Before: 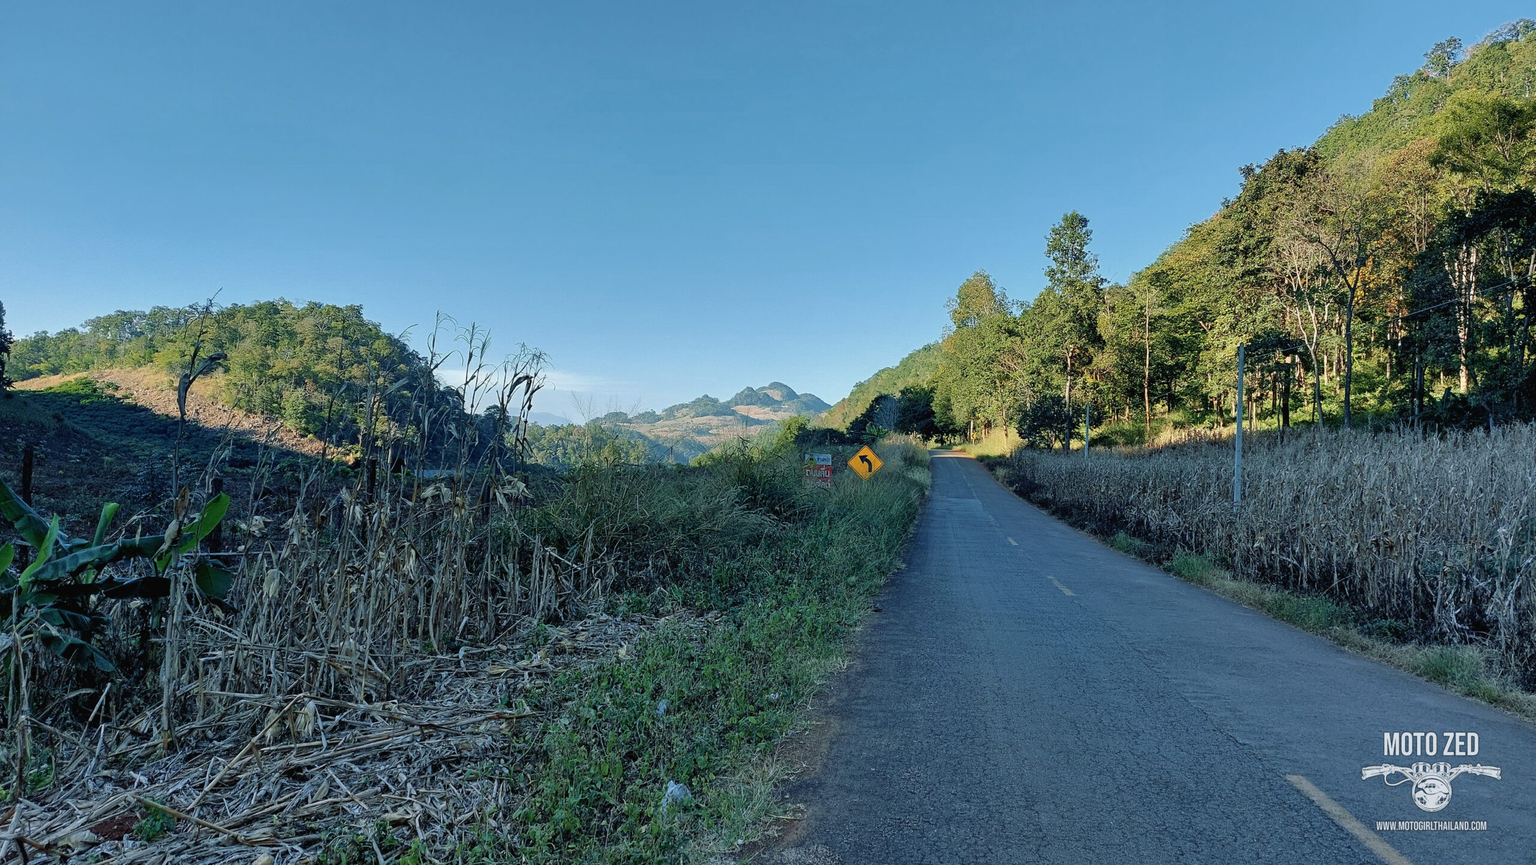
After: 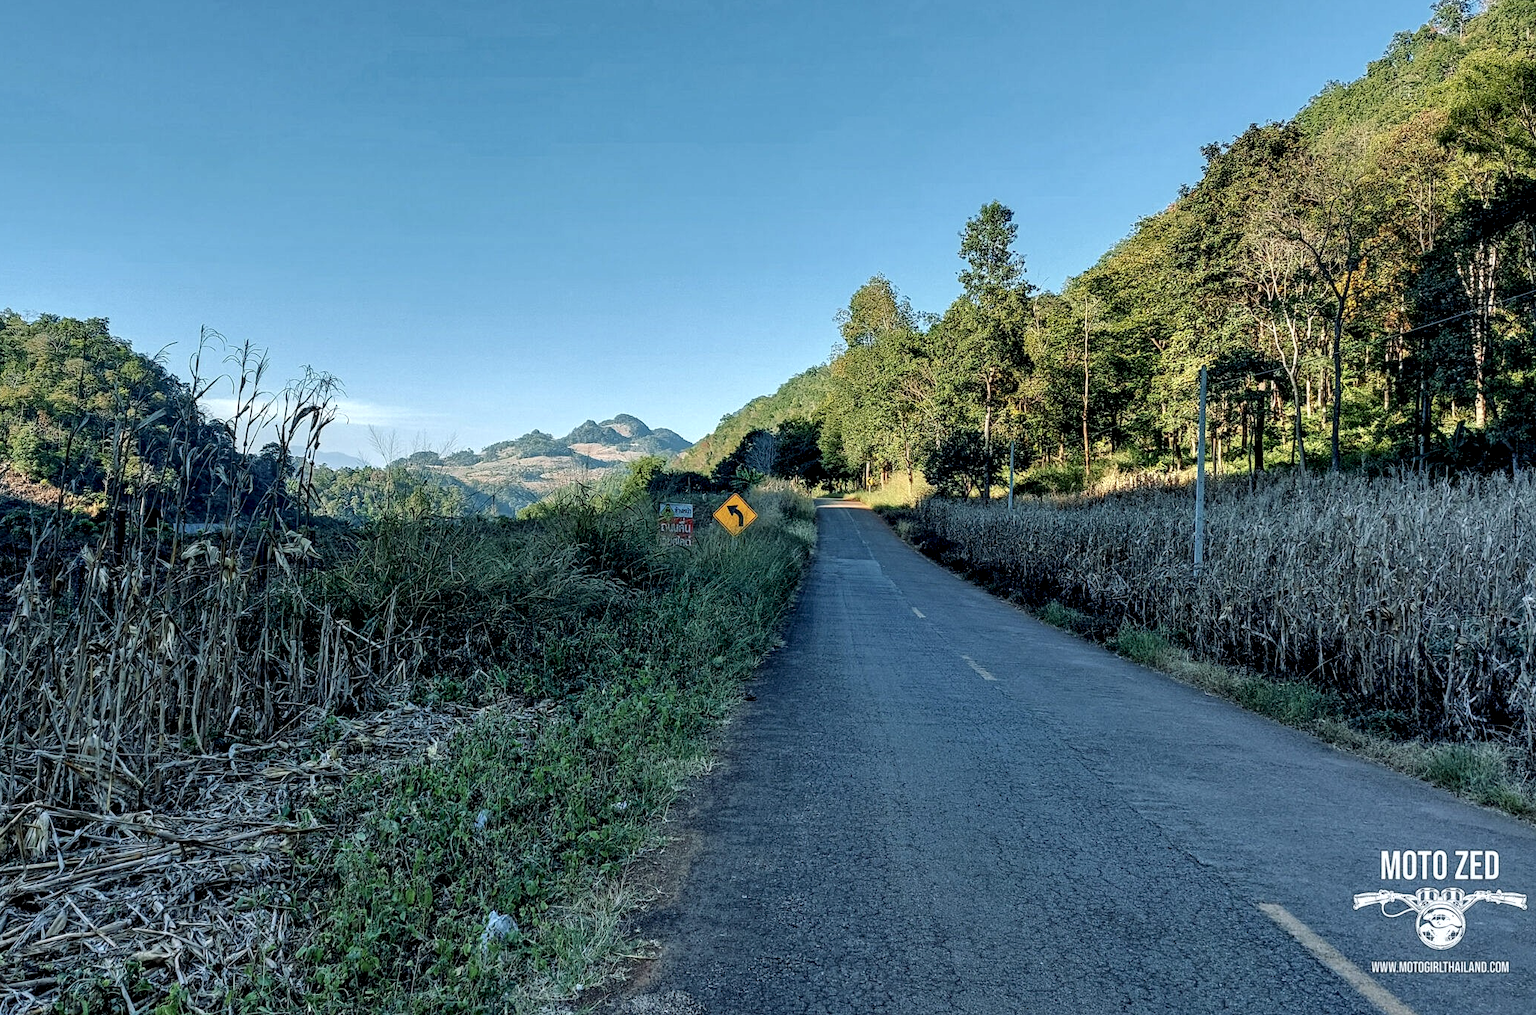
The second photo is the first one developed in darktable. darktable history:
local contrast: highlights 60%, shadows 60%, detail 160%
crop and rotate: left 17.959%, top 5.771%, right 1.742%
